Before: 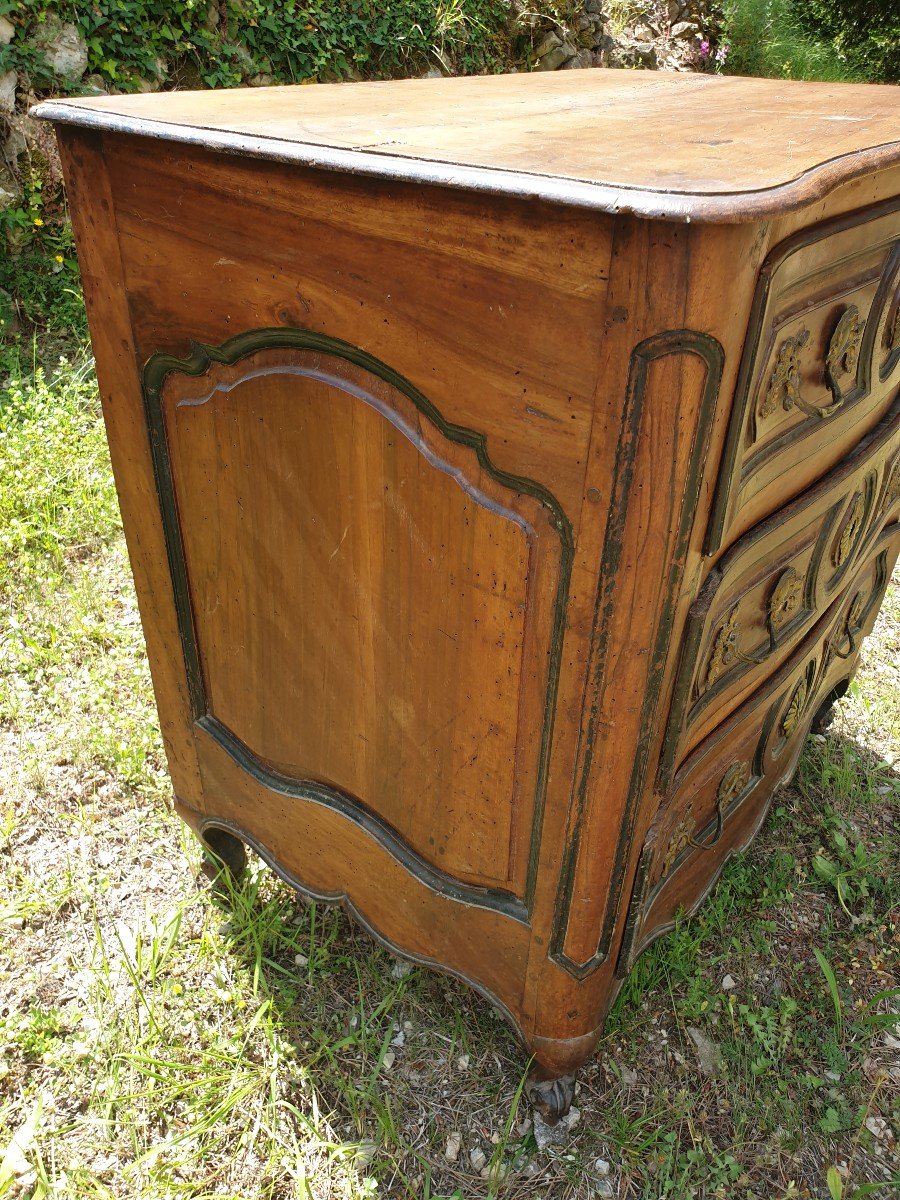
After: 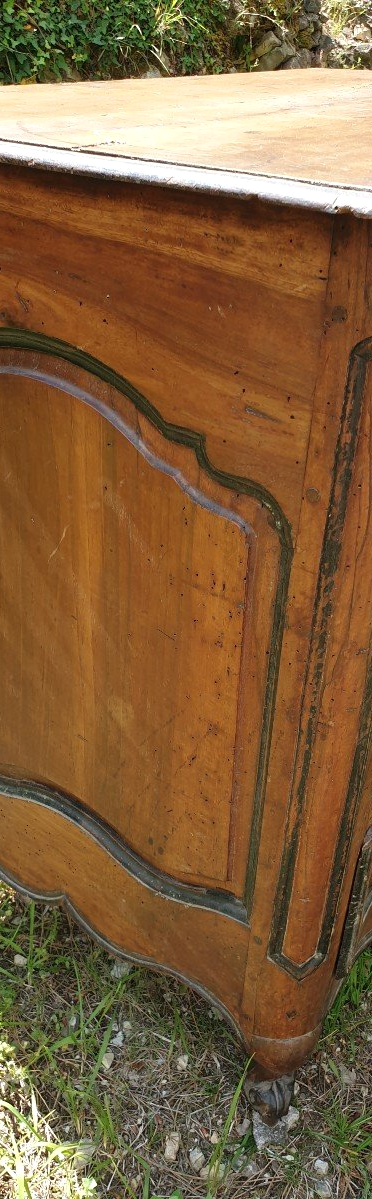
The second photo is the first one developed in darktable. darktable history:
shadows and highlights: shadows -8.22, white point adjustment 1.59, highlights 9.12
crop: left 31.224%, right 27.408%
